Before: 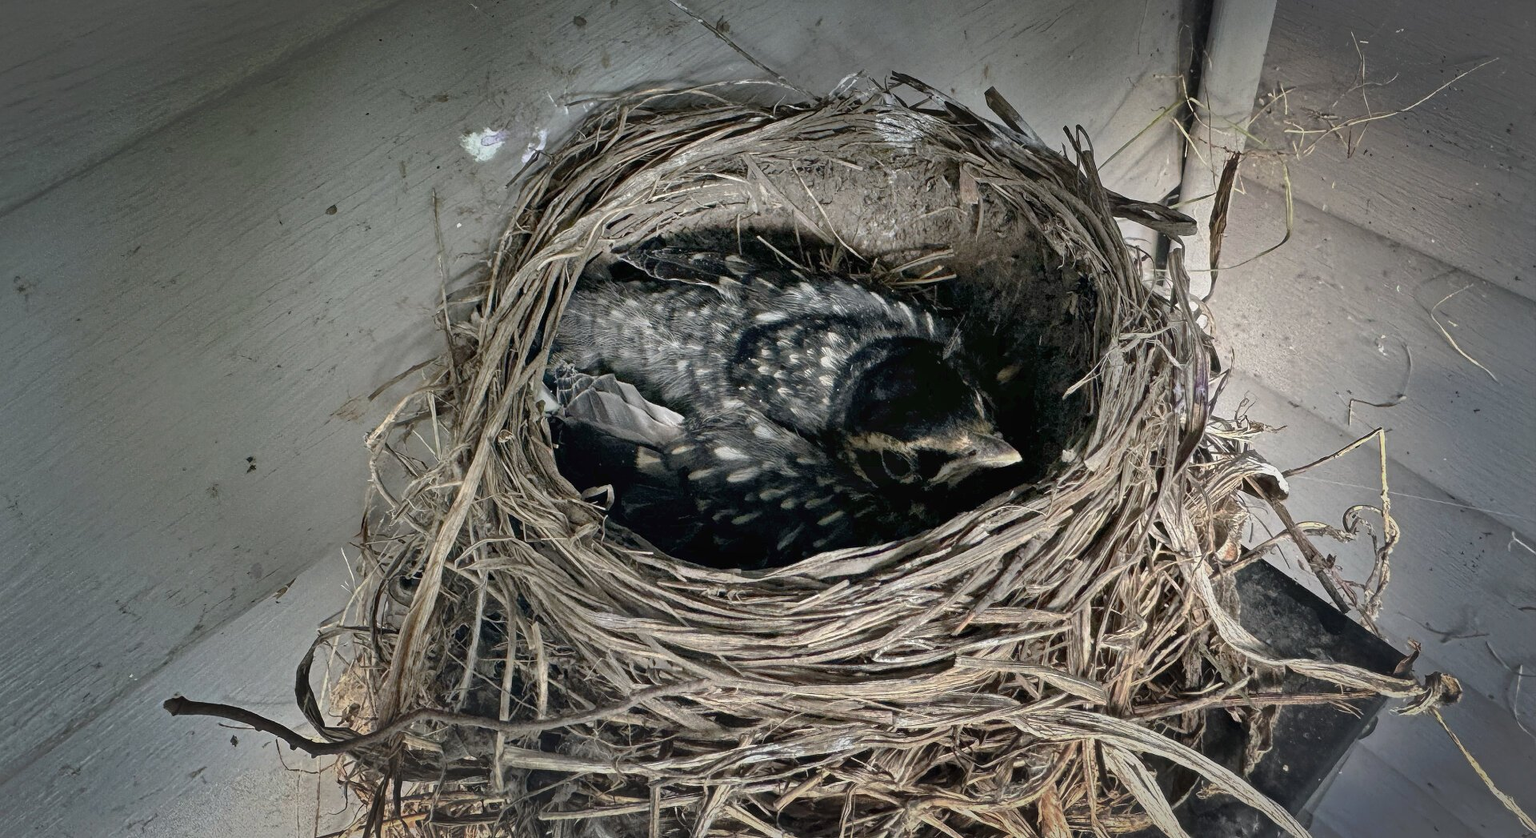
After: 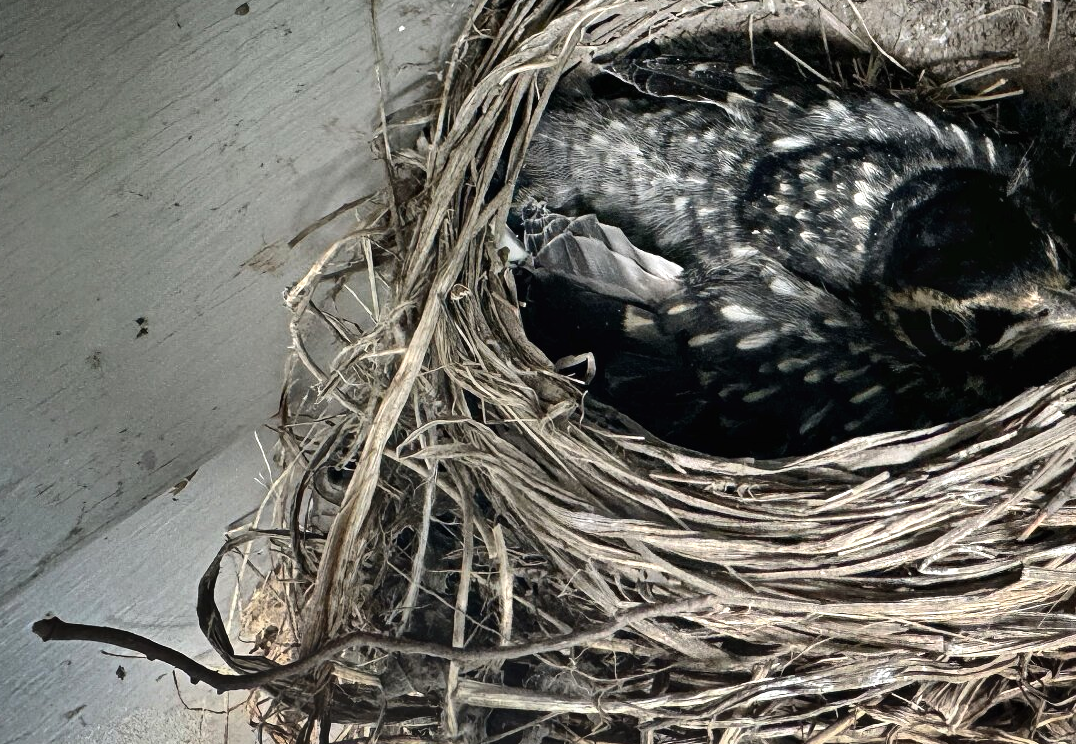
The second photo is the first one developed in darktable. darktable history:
crop: left 9.004%, top 24.237%, right 34.929%, bottom 4.696%
tone equalizer: -8 EV -0.724 EV, -7 EV -0.706 EV, -6 EV -0.627 EV, -5 EV -0.391 EV, -3 EV 0.384 EV, -2 EV 0.6 EV, -1 EV 0.695 EV, +0 EV 0.724 EV, edges refinement/feathering 500, mask exposure compensation -1.57 EV, preserve details no
